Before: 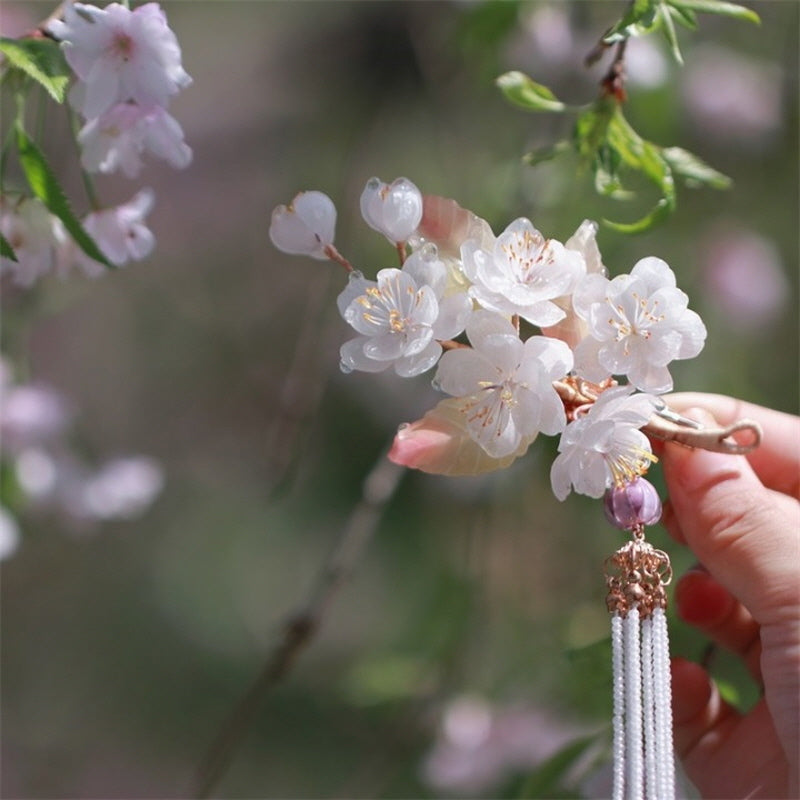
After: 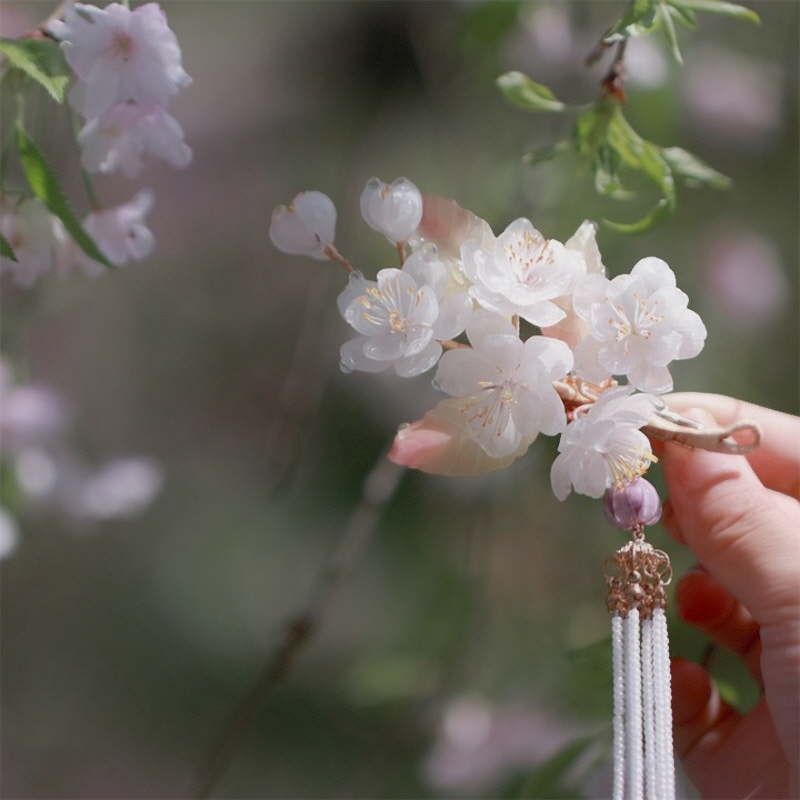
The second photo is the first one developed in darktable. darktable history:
color zones: curves: ch0 [(0, 0.5) (0.143, 0.5) (0.286, 0.5) (0.429, 0.504) (0.571, 0.5) (0.714, 0.509) (0.857, 0.5) (1, 0.5)]; ch1 [(0, 0.425) (0.143, 0.425) (0.286, 0.375) (0.429, 0.405) (0.571, 0.5) (0.714, 0.47) (0.857, 0.425) (1, 0.435)]; ch2 [(0, 0.5) (0.143, 0.5) (0.286, 0.5) (0.429, 0.517) (0.571, 0.5) (0.714, 0.51) (0.857, 0.5) (1, 0.5)]
contrast equalizer: octaves 7, y [[0.6 ×6], [0.55 ×6], [0 ×6], [0 ×6], [0 ×6]], mix -1
exposure: black level correction 0.012, compensate highlight preservation false
